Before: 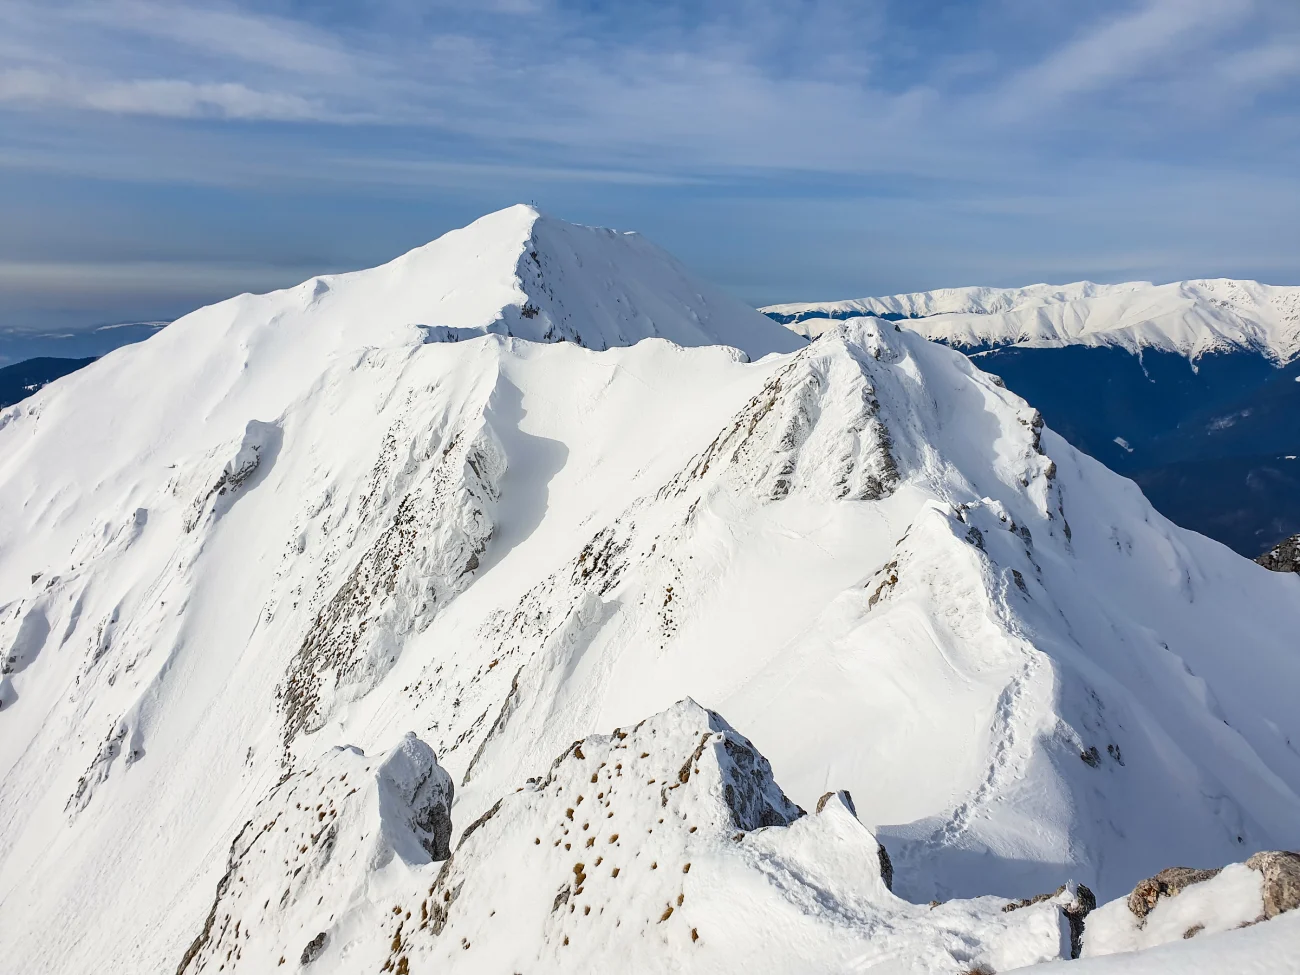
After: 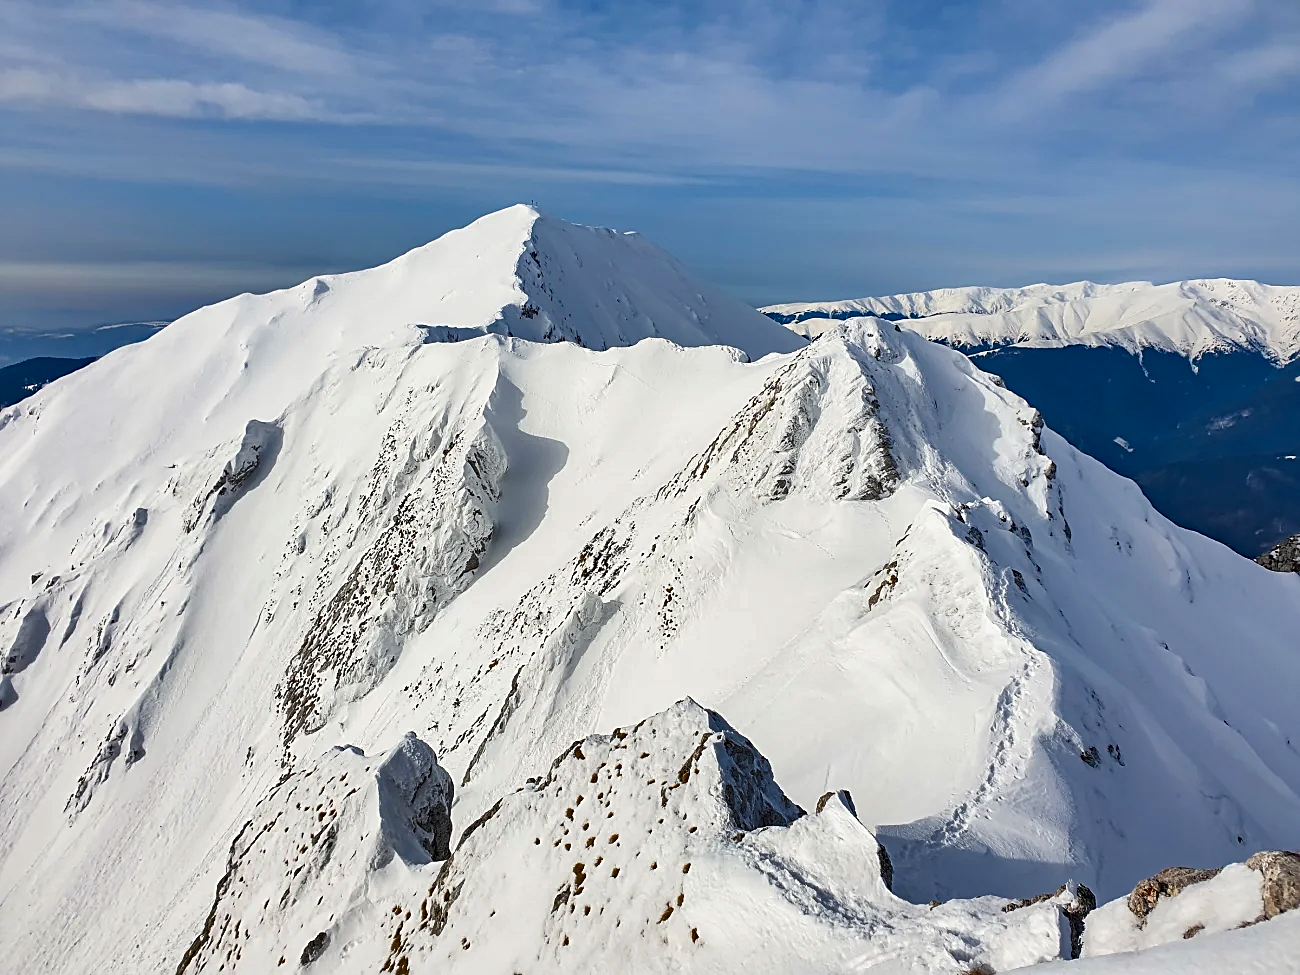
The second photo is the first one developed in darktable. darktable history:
haze removal: compatibility mode true, adaptive false
sharpen: on, module defaults
shadows and highlights: white point adjustment 0.05, highlights color adjustment 55.9%, soften with gaussian
